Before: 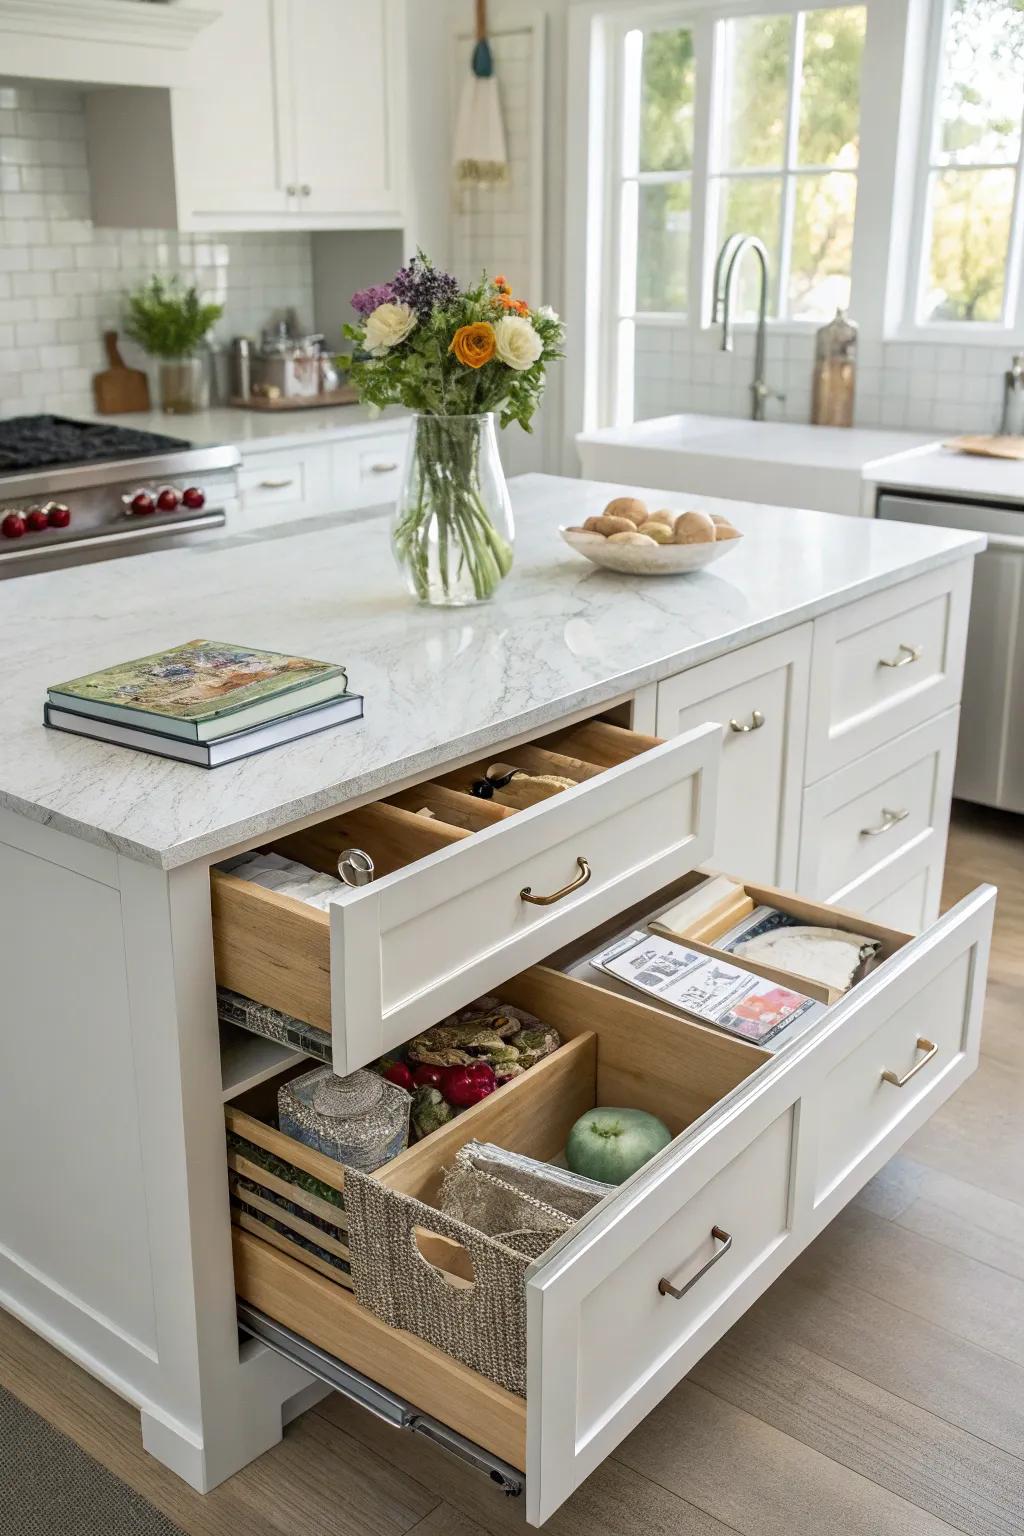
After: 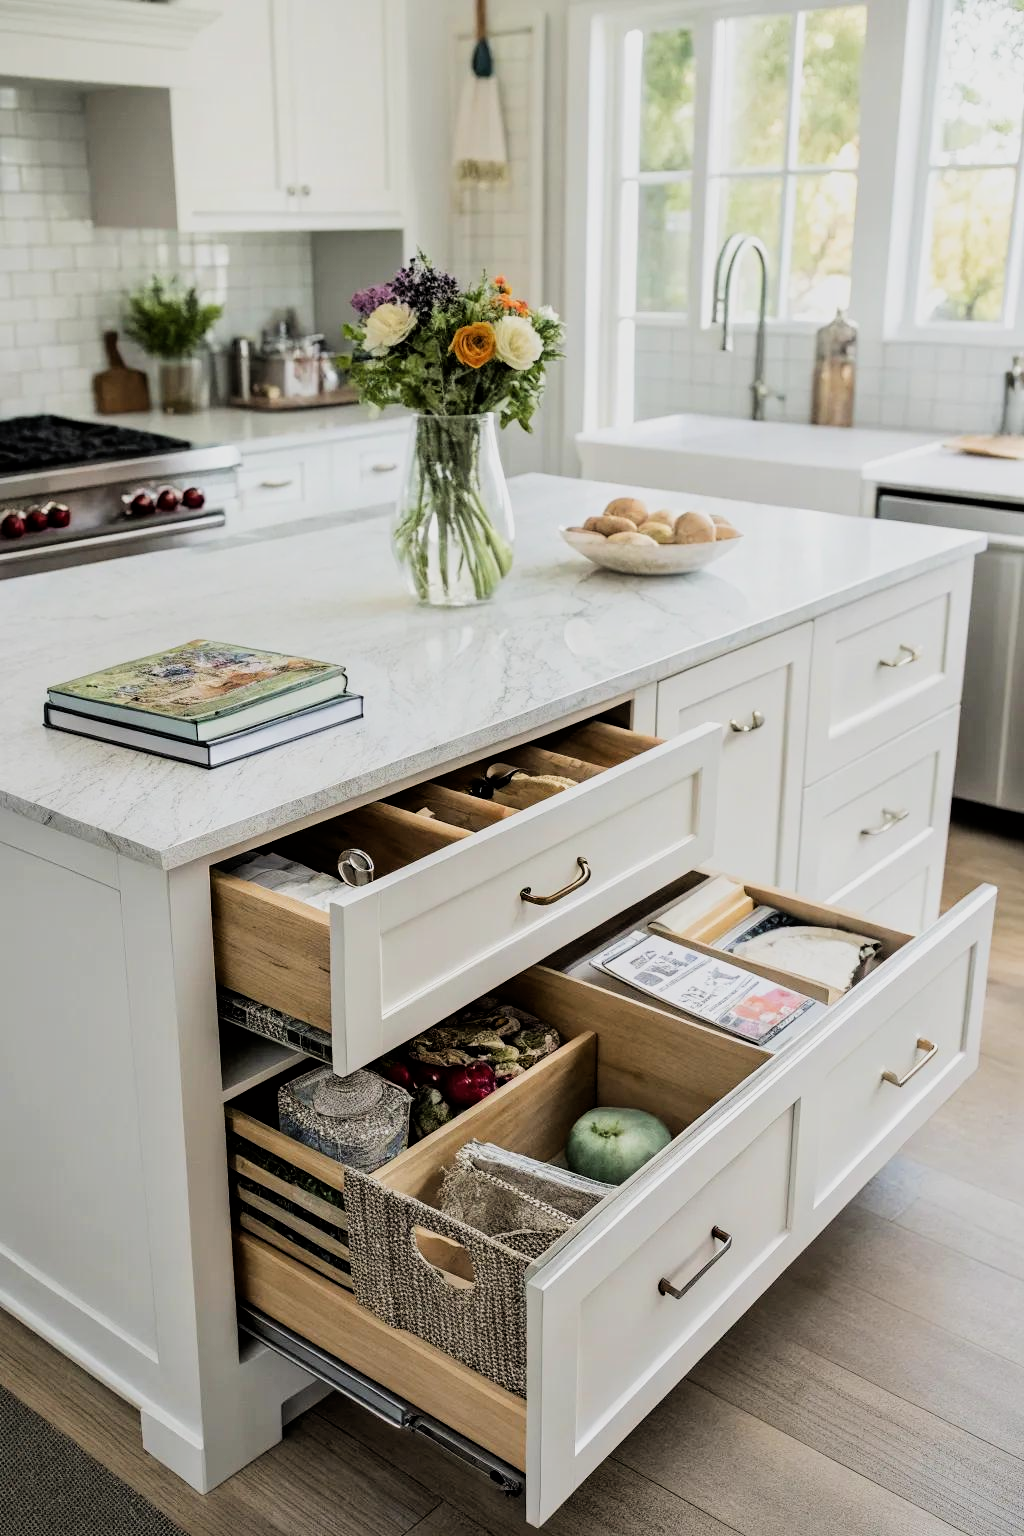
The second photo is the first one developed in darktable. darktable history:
filmic rgb: black relative exposure -5.06 EV, white relative exposure 3.97 EV, hardness 2.9, contrast 1.39, highlights saturation mix -31.46%
